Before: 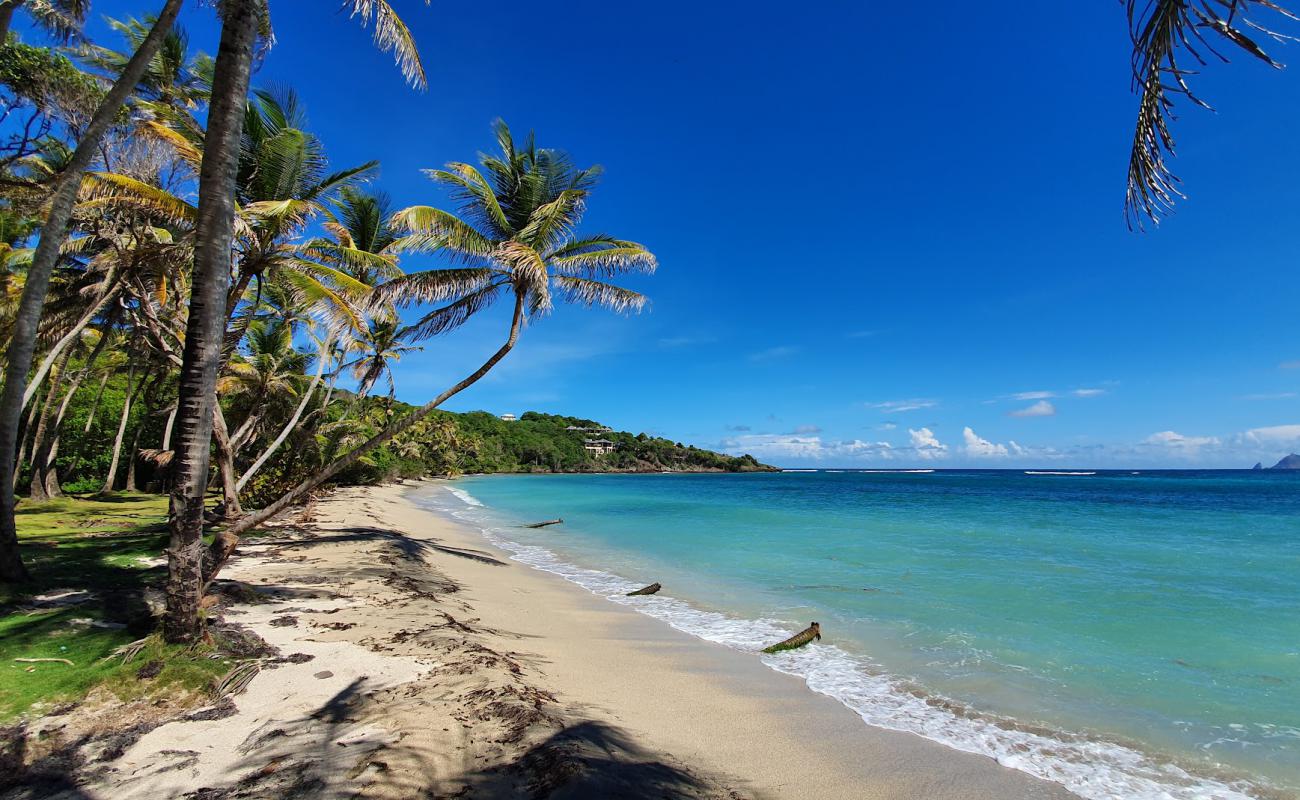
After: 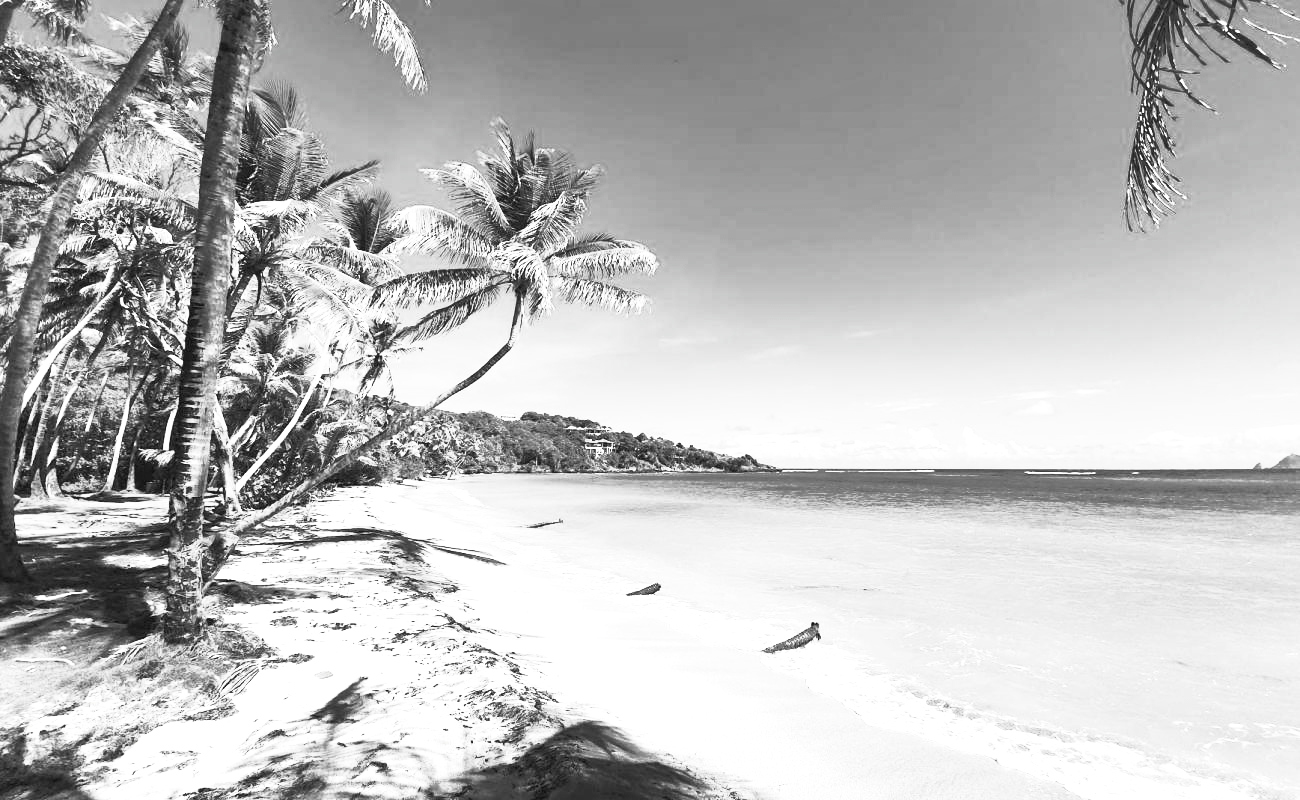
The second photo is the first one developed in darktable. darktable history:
color zones: curves: ch0 [(0, 0.278) (0.143, 0.5) (0.286, 0.5) (0.429, 0.5) (0.571, 0.5) (0.714, 0.5) (0.857, 0.5) (1, 0.5)]; ch1 [(0, 1) (0.143, 0.165) (0.286, 0) (0.429, 0) (0.571, 0) (0.714, 0) (0.857, 0.5) (1, 0.5)]; ch2 [(0, 0.508) (0.143, 0.5) (0.286, 0.5) (0.429, 0.5) (0.571, 0.5) (0.714, 0.5) (0.857, 0.5) (1, 0.5)]
contrast brightness saturation: contrast 0.55, brightness 0.474, saturation -0.991
shadows and highlights: highlights color adjustment 55.19%
exposure: black level correction 0, exposure 1.124 EV, compensate highlight preservation false
